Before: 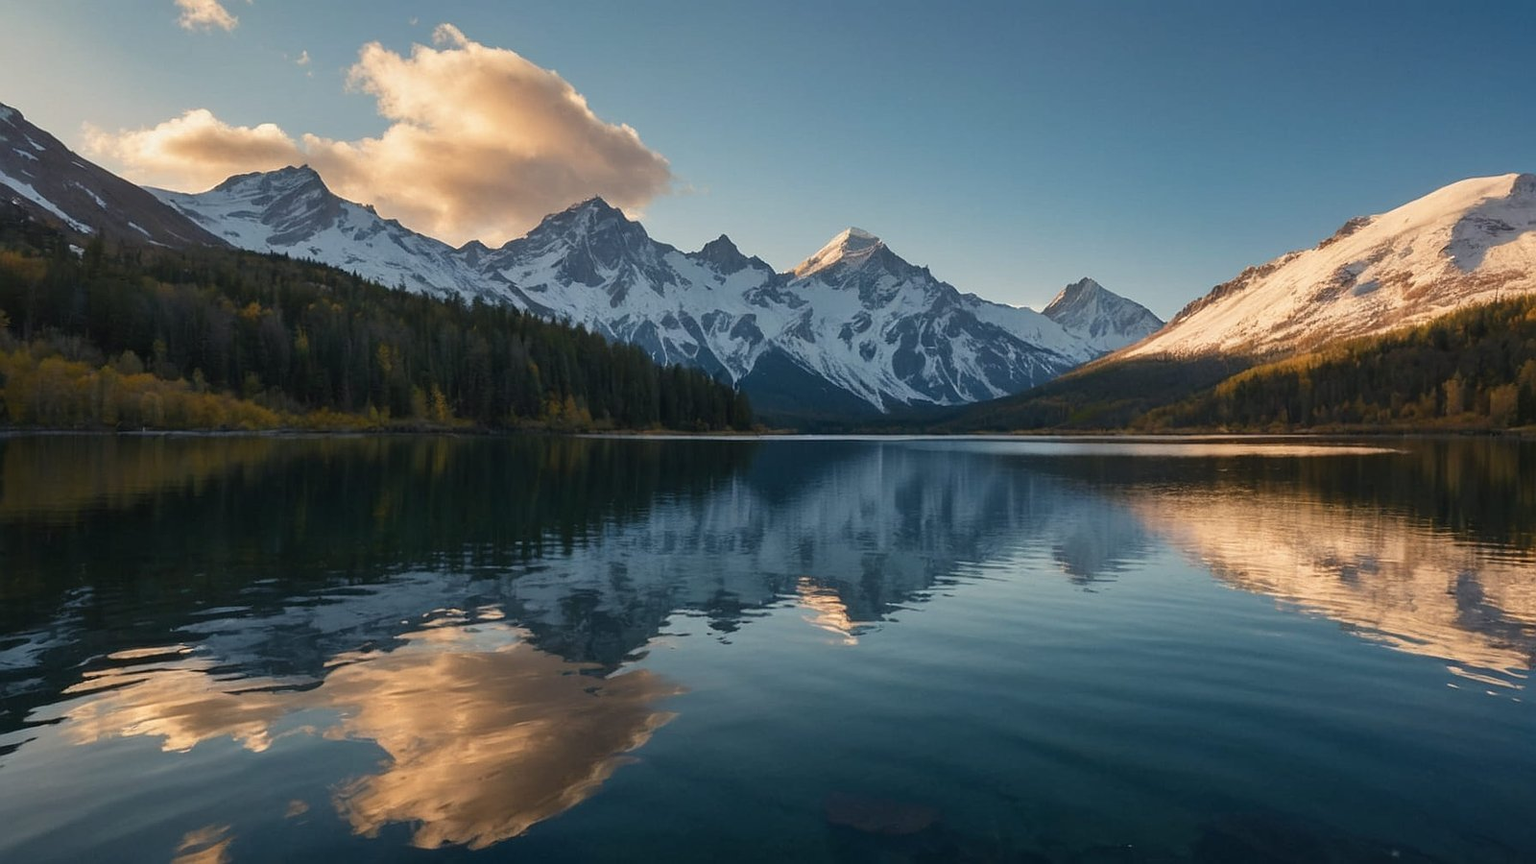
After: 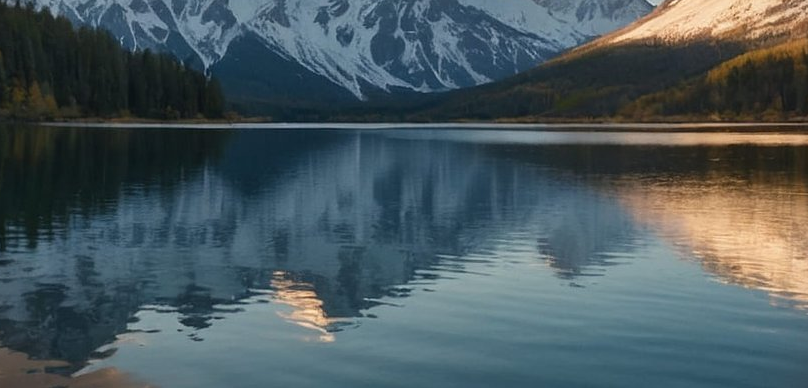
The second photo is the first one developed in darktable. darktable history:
vignetting: fall-off start 91.22%, dithering 16-bit output
crop: left 34.965%, top 36.73%, right 14.529%, bottom 20.063%
